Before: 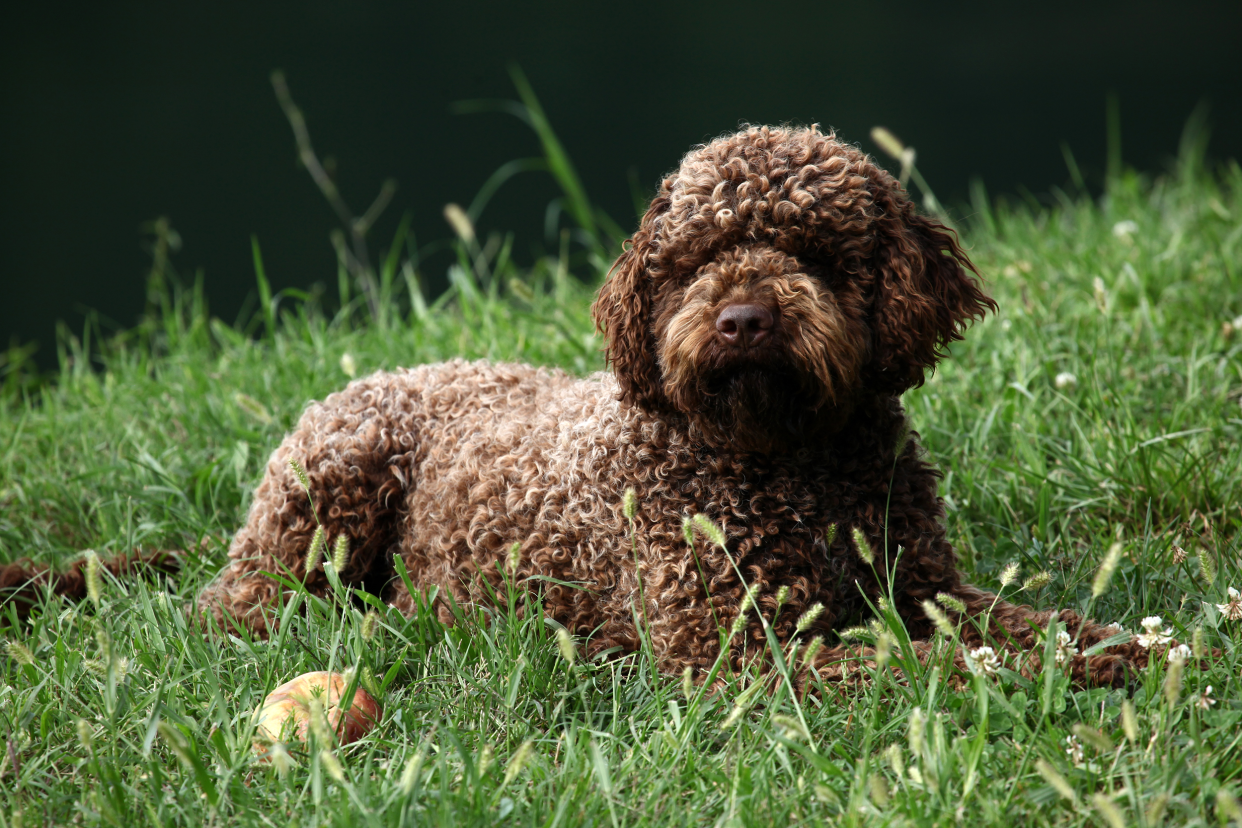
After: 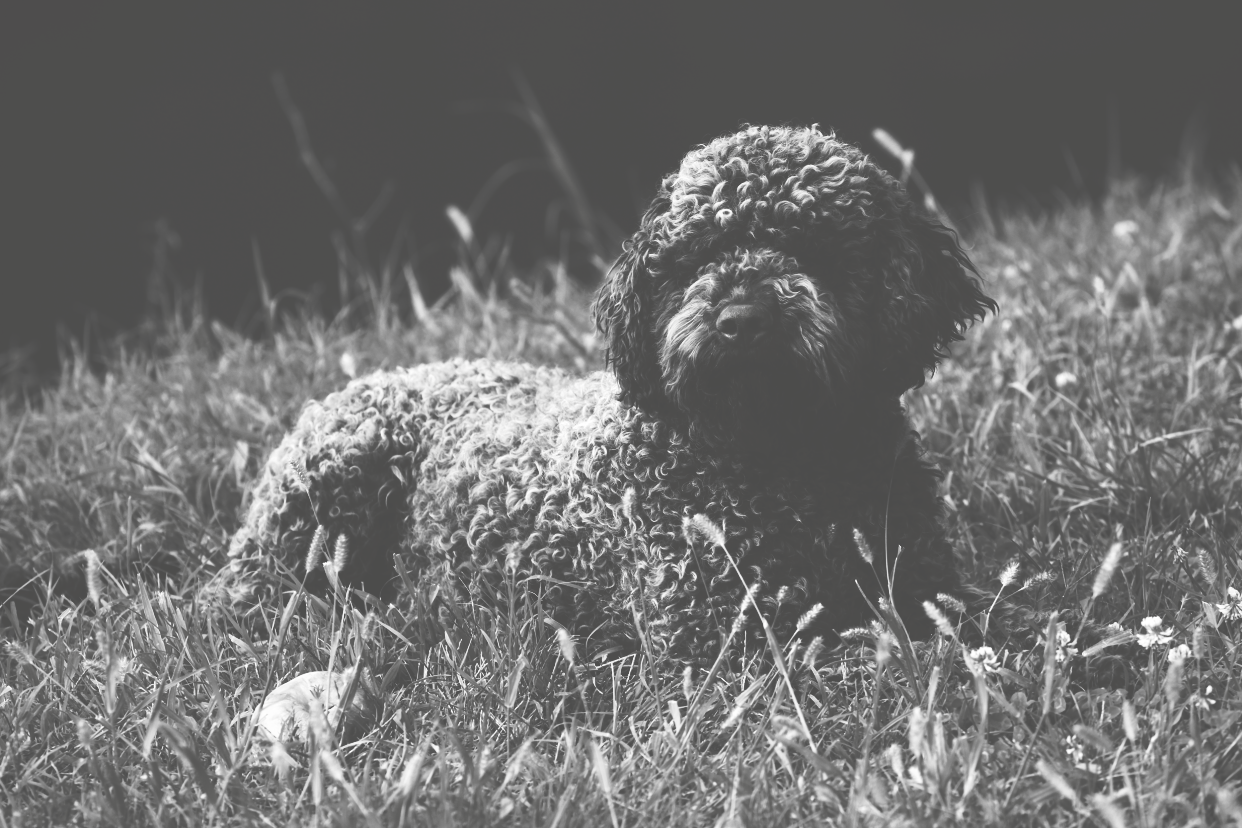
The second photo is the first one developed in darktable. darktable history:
tone curve: curves: ch0 [(0, 0) (0.003, 0.319) (0.011, 0.319) (0.025, 0.323) (0.044, 0.323) (0.069, 0.327) (0.1, 0.33) (0.136, 0.338) (0.177, 0.348) (0.224, 0.361) (0.277, 0.374) (0.335, 0.398) (0.399, 0.444) (0.468, 0.516) (0.543, 0.595) (0.623, 0.694) (0.709, 0.793) (0.801, 0.883) (0.898, 0.942) (1, 1)], preserve colors none
color look up table: target L [95.14, 80.97, 76.25, 75.88, 68.87, 59.66, 47.24, 50.17, 37.41, 24.42, 18.94, 200.64, 80.97, 78.79, 70.35, 65.74, 57.09, 50.83, 33.6, 50.83, 39.07, 41.83, 13.23, 5.464, 88.82, 74.42, 79.88, 74.78, 67.74, 41.14, 55.54, 43.46, 46.84, 42.1, 30.16, 35.3, 34.88, 33.6, 18.94, 20.79, 17.06, 5.464, 86.7, 78.07, 61.45, 50.17, 61.7, 51.62, 22.62], target a [-0.002, -0.002, 0, 0, 0, 0.001, 0, 0.001, 0, -0.125, -0.002, 0, -0.002, 0, 0, 0.001, 0.001, 0 ×4, 0.001, -0.134, -0.459, -0.002, 0 ×6, 0.001, 0, 0.001, 0, 0, -0.117, 0, -0.002, -0.128, -0.131, -0.459, -0.003, -0.002, 0.001, 0.001, 0.001, 0, -0.126], target b [0.024, 0.024, 0.002, 0.002, 0.002, -0.005, 0.001, -0.004, 0.001, 1.567, 0.016, 0, 0.024, 0.002, 0.002, -0.005, -0.004, 0.001, 0.002, 0.001, 0.001, -0.003, 1.703, 5.65, 0.024, 0.002 ×4, 0.001, 0.001, -0.004, 0.001, -0.003, 0.002, 0.001, 1.466, 0.002, 0.016, 1.607, 1.651, 5.65, 0.024, 0.023, -0.005, -0.004, -0.005, 0.001, 1.586], num patches 49
